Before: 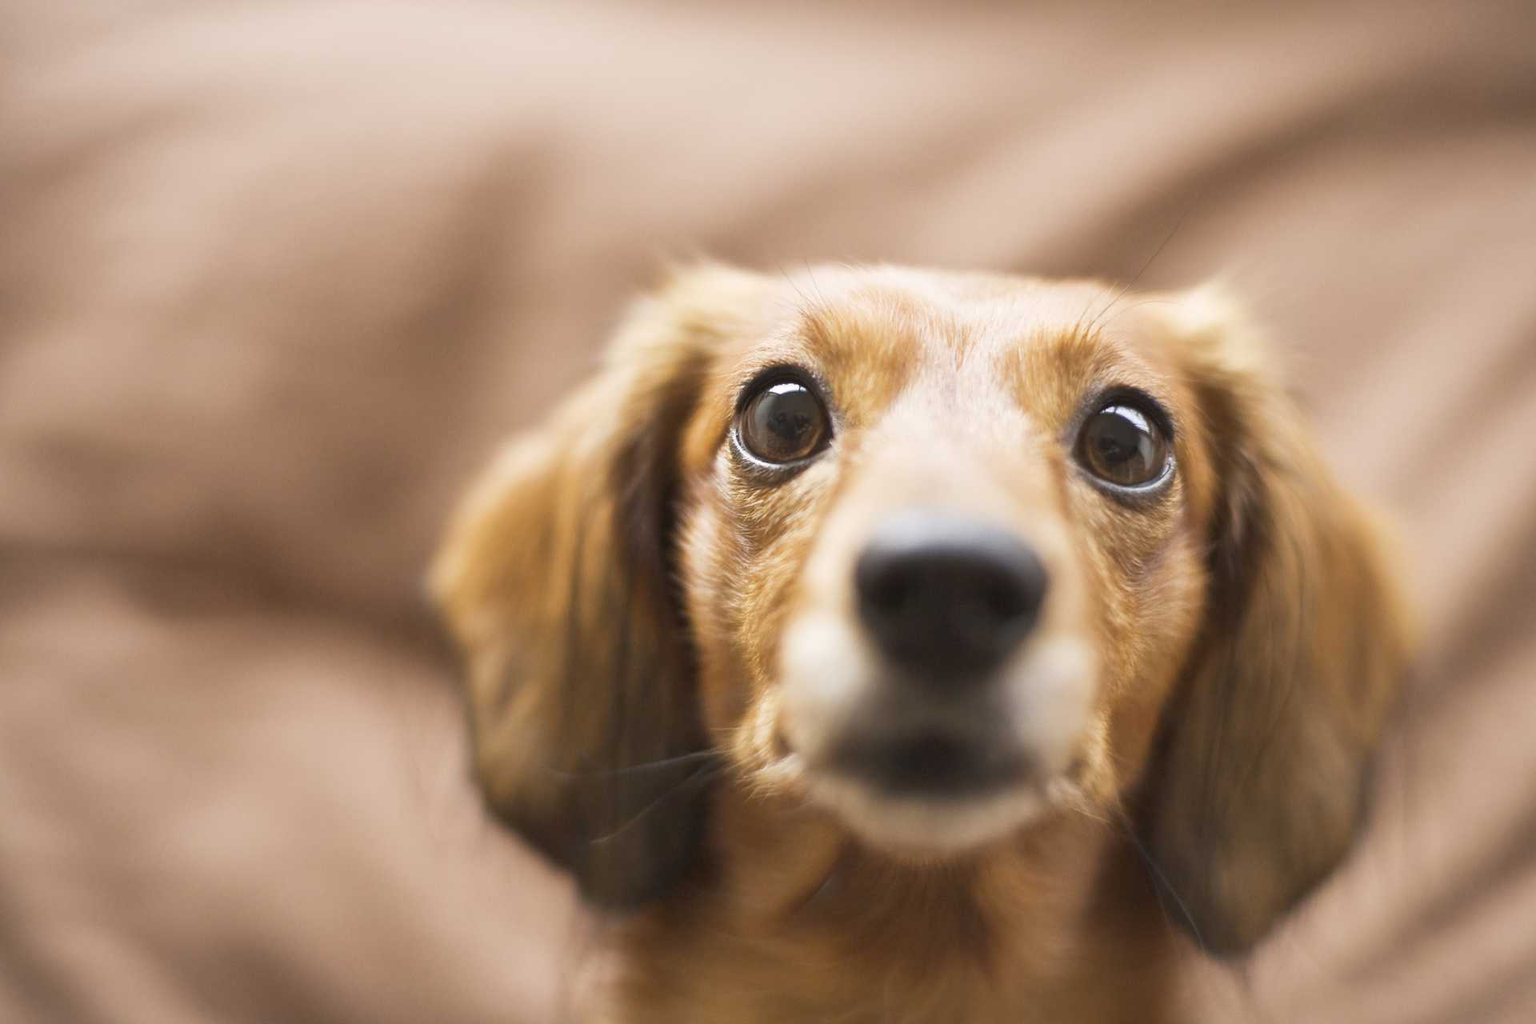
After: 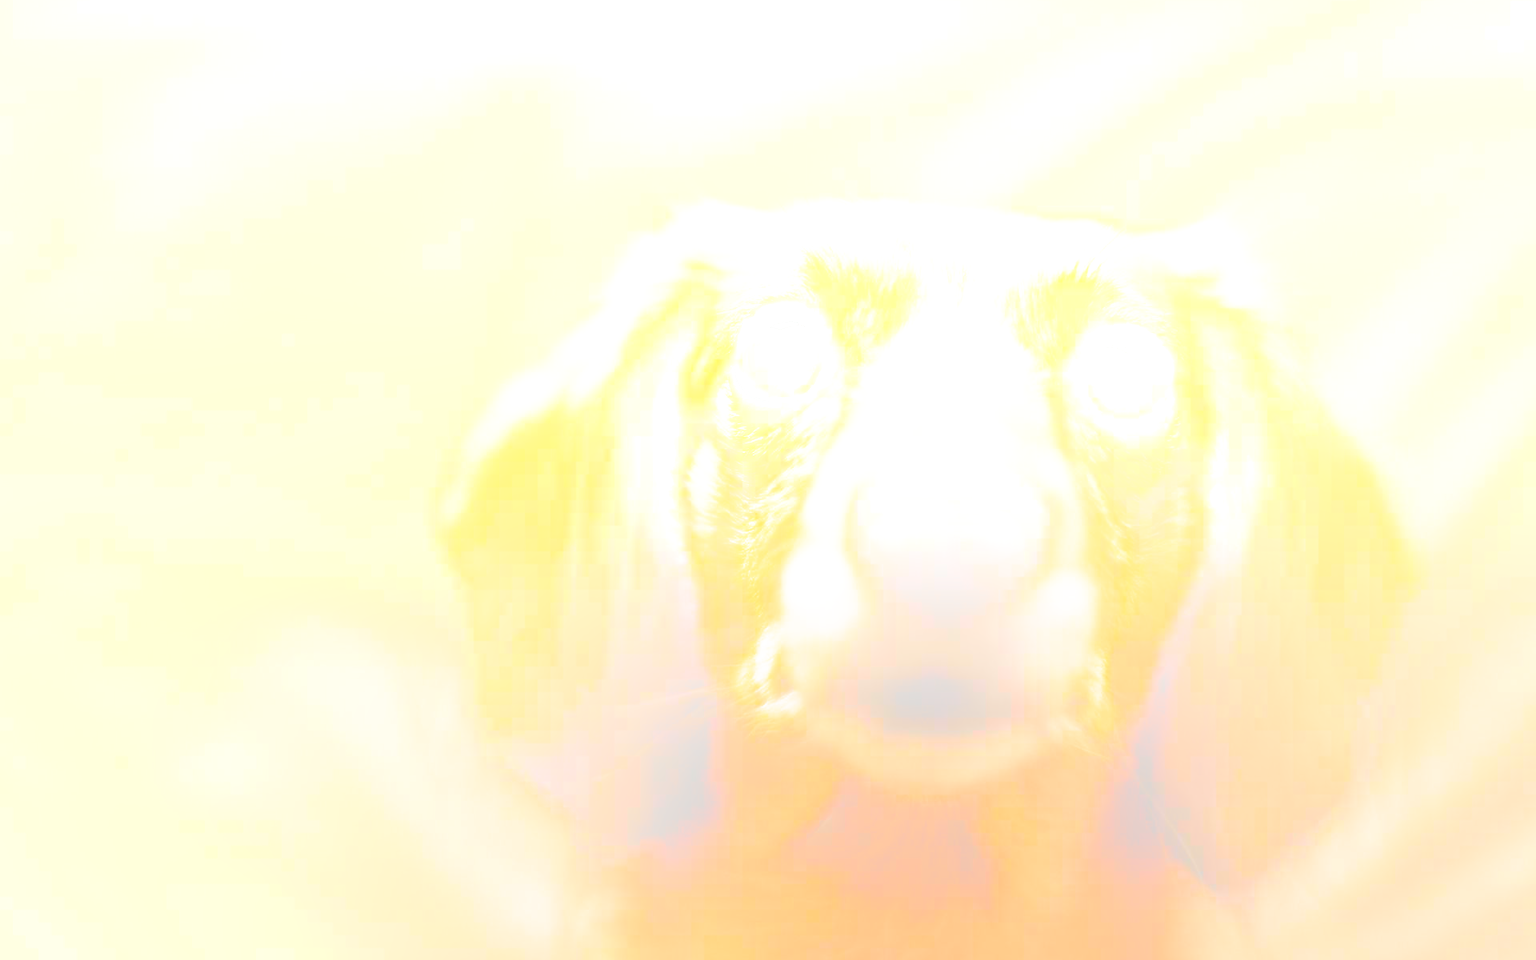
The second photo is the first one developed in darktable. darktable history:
crop and rotate: top 6.25%
color balance rgb: linear chroma grading › global chroma 3.45%, perceptual saturation grading › global saturation 11.24%, perceptual brilliance grading › global brilliance 3.04%, global vibrance 2.8%
bloom: size 85%, threshold 5%, strength 85%
filmic rgb: black relative exposure -8.2 EV, white relative exposure 2.2 EV, threshold 3 EV, hardness 7.11, latitude 75%, contrast 1.325, highlights saturation mix -2%, shadows ↔ highlights balance 30%, preserve chrominance no, color science v5 (2021), contrast in shadows safe, contrast in highlights safe, enable highlight reconstruction true
